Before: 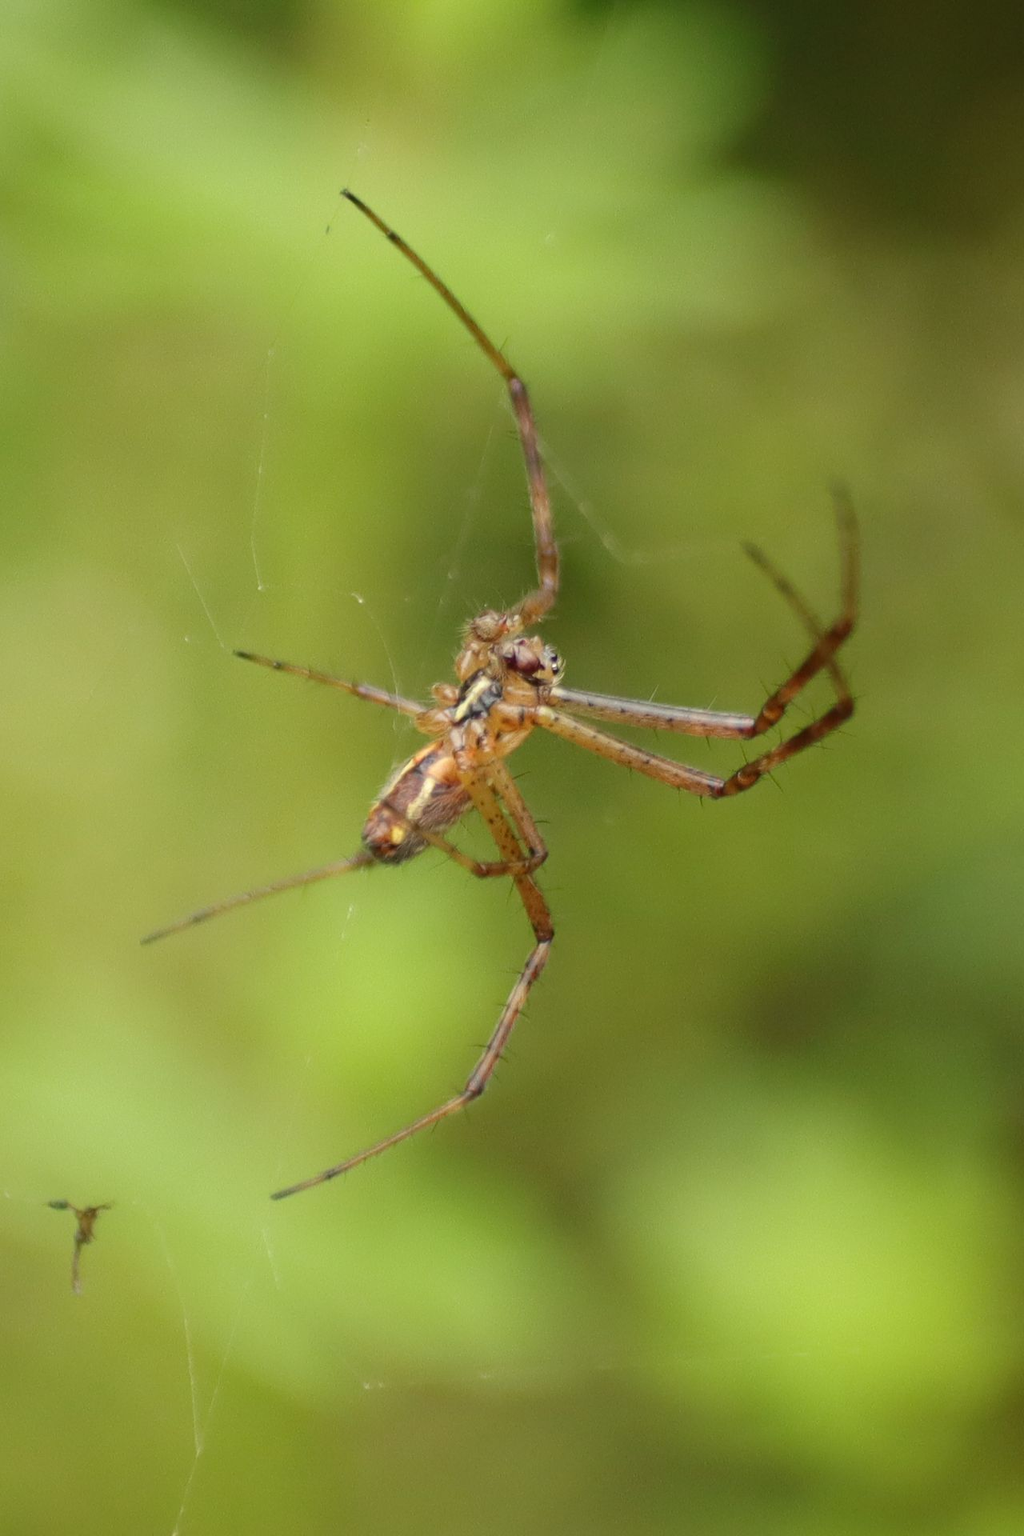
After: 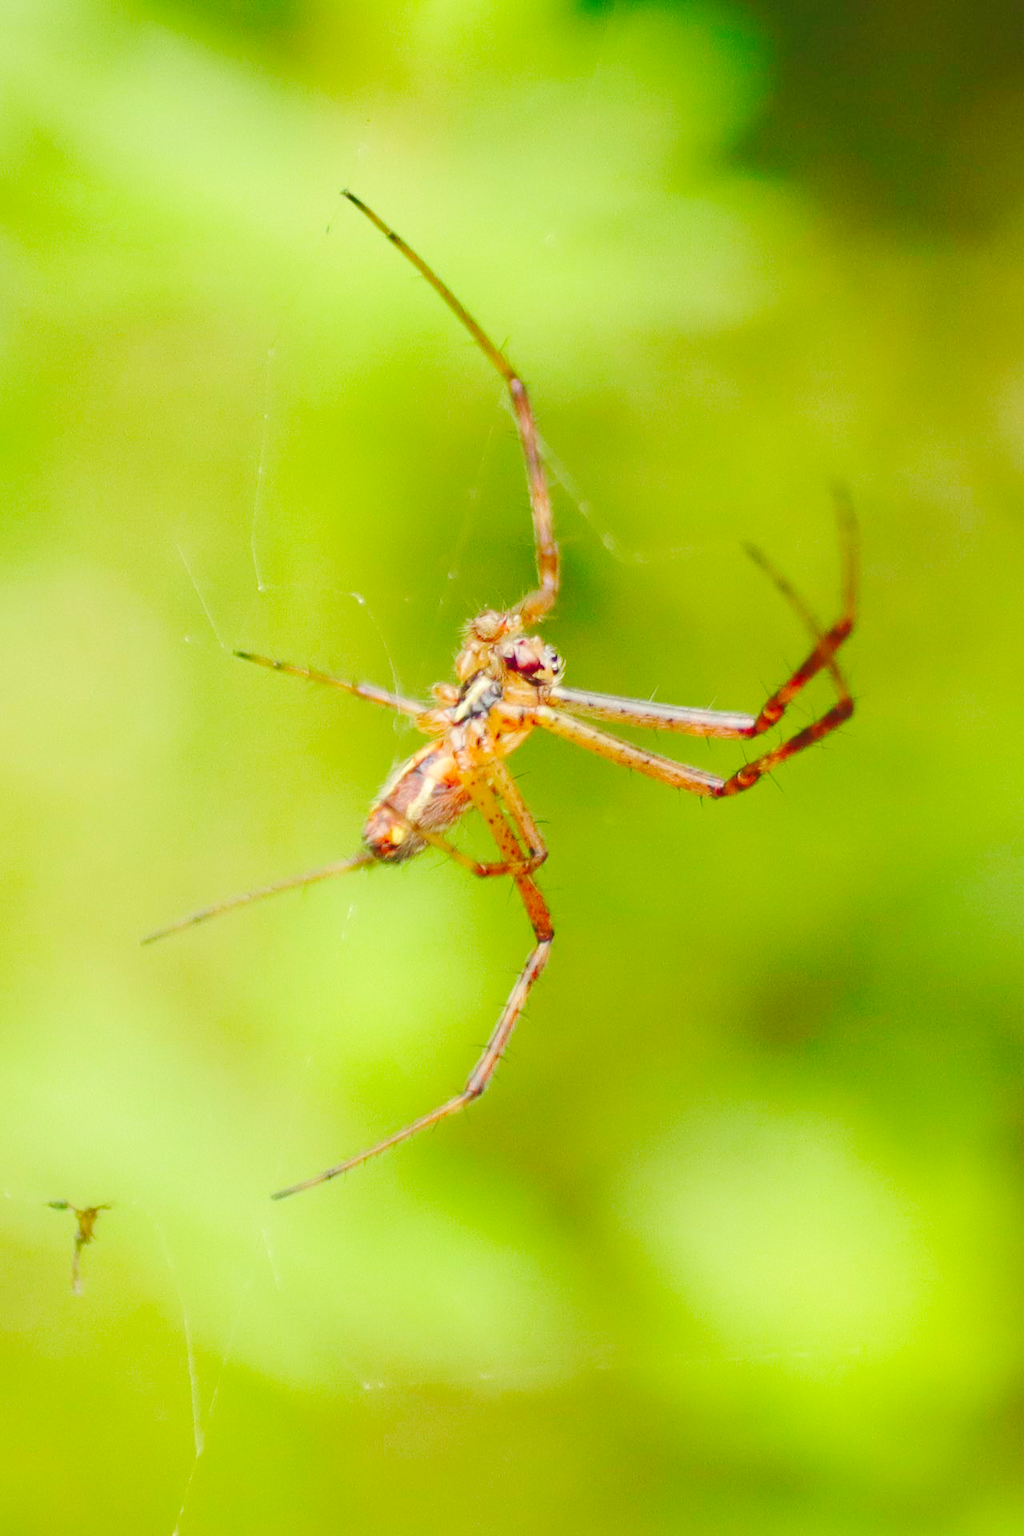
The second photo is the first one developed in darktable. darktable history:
color contrast: green-magenta contrast 1.69, blue-yellow contrast 1.49
base curve: curves: ch0 [(0, 0.007) (0.028, 0.063) (0.121, 0.311) (0.46, 0.743) (0.859, 0.957) (1, 1)], preserve colors none
